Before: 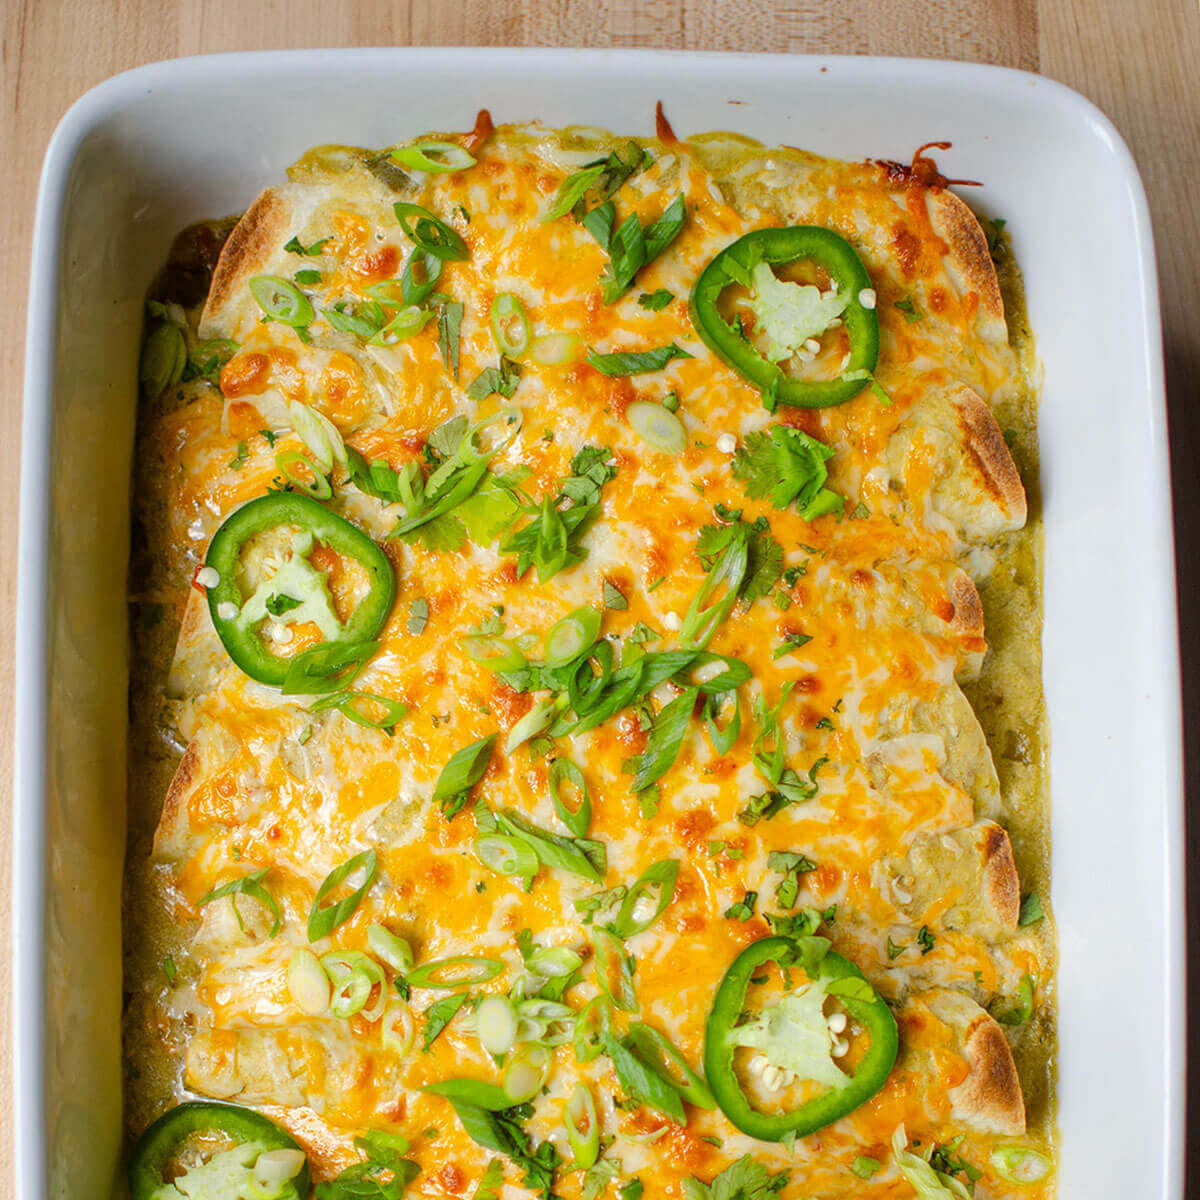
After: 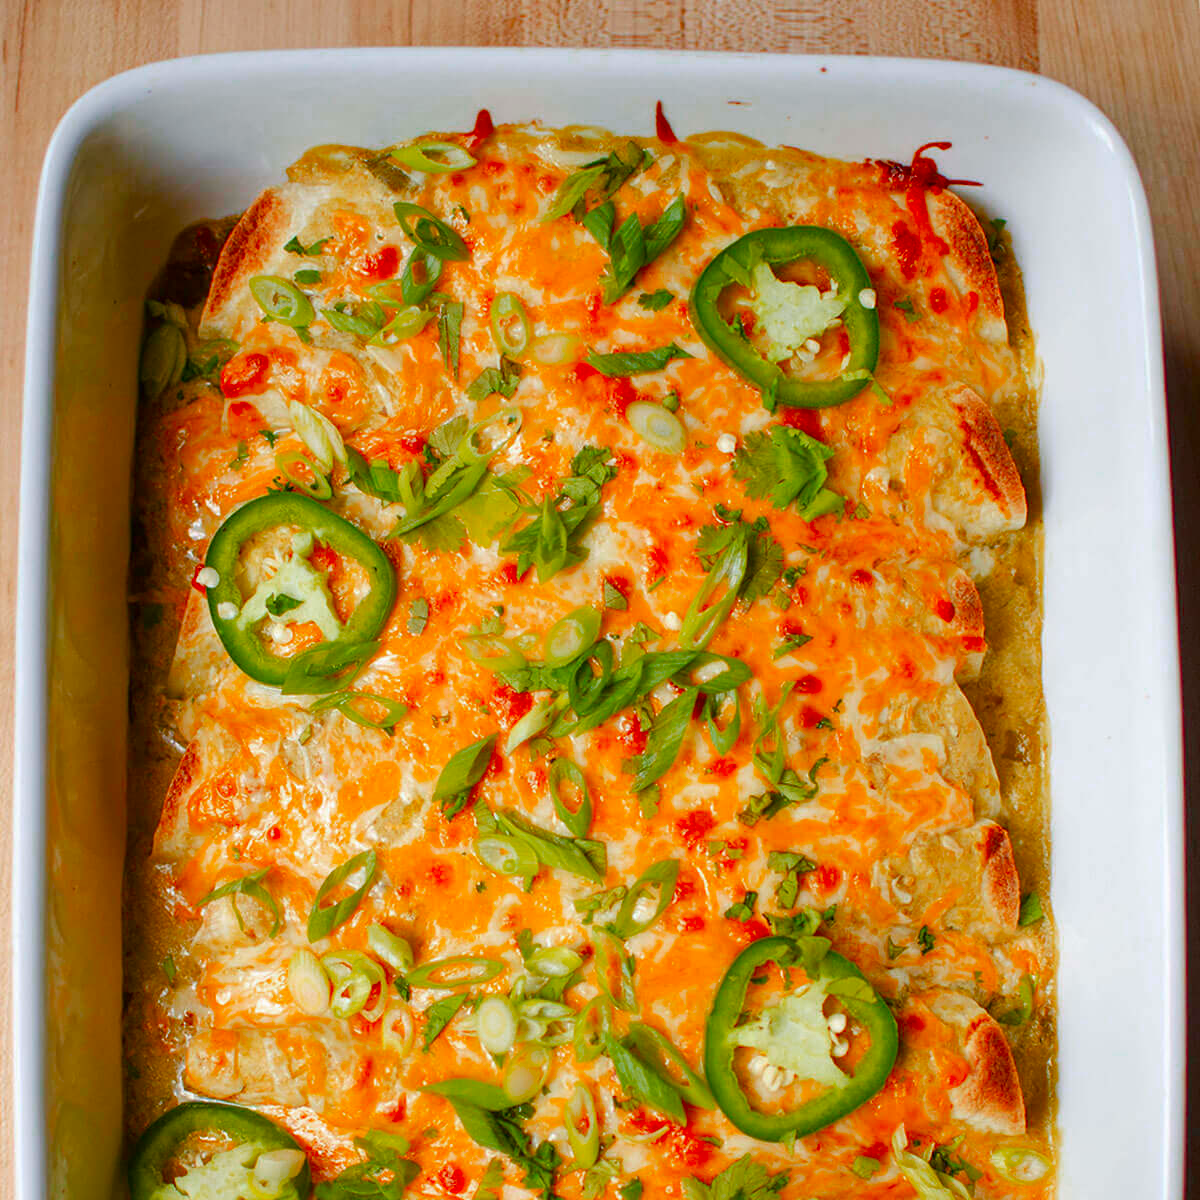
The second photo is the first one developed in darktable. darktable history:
color balance rgb: perceptual saturation grading › global saturation 0.029%, perceptual saturation grading › highlights -9.617%, perceptual saturation grading › mid-tones 18.616%, perceptual saturation grading › shadows 28.653%
color zones: curves: ch0 [(0, 0.299) (0.25, 0.383) (0.456, 0.352) (0.736, 0.571)]; ch1 [(0, 0.63) (0.151, 0.568) (0.254, 0.416) (0.47, 0.558) (0.732, 0.37) (0.909, 0.492)]; ch2 [(0.004, 0.604) (0.158, 0.443) (0.257, 0.403) (0.761, 0.468)], mix -63.8%
color correction: highlights b* -0.019, saturation 1.37
